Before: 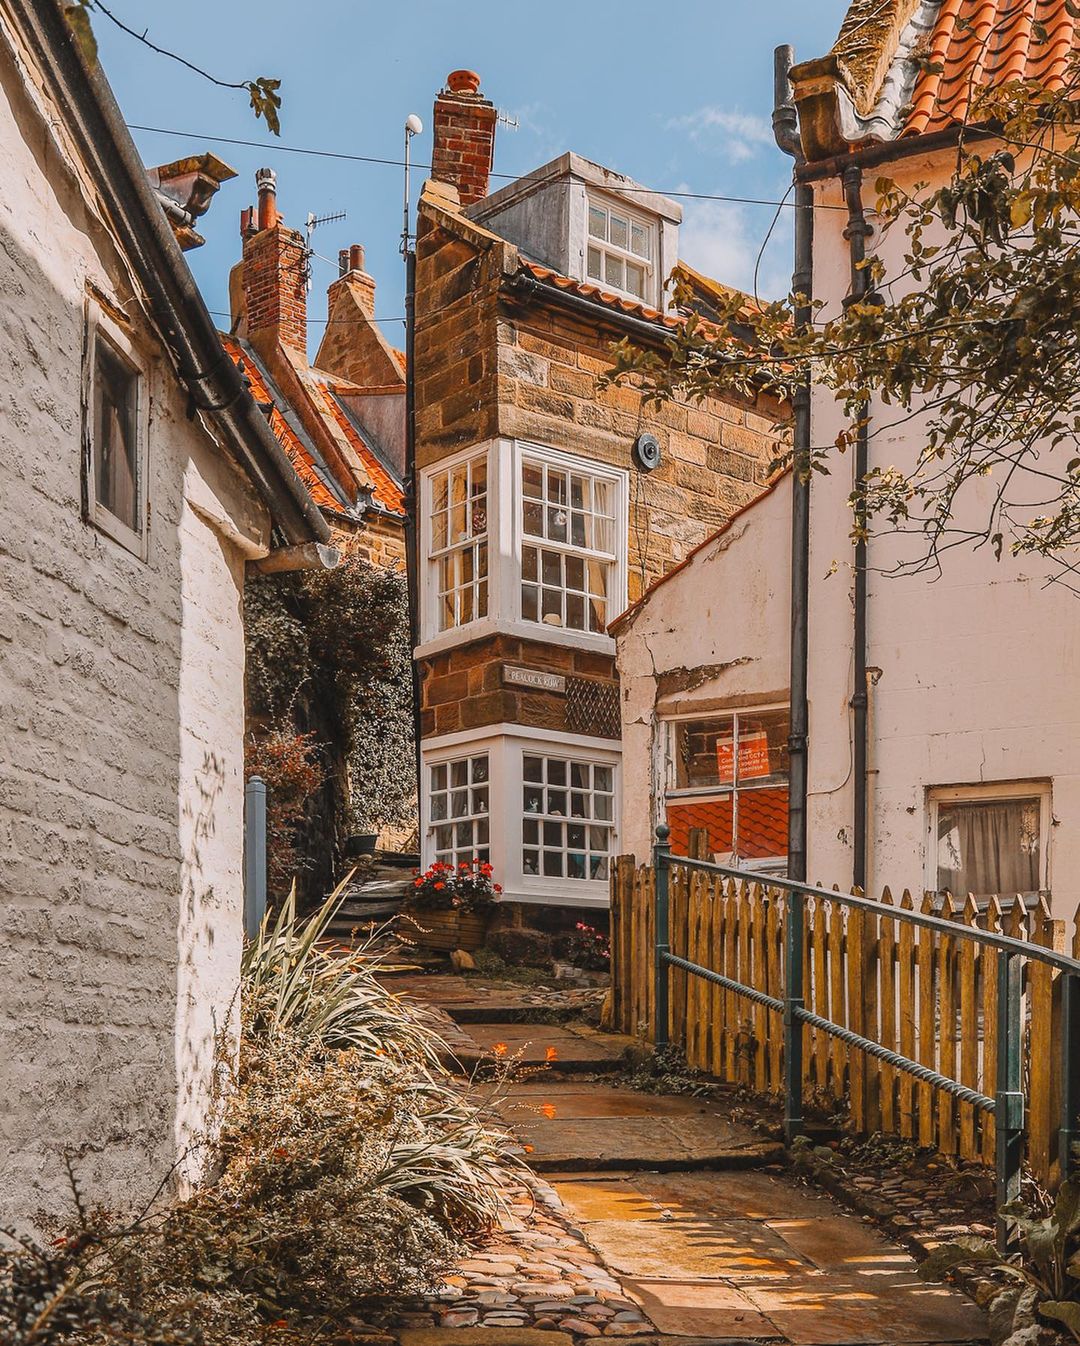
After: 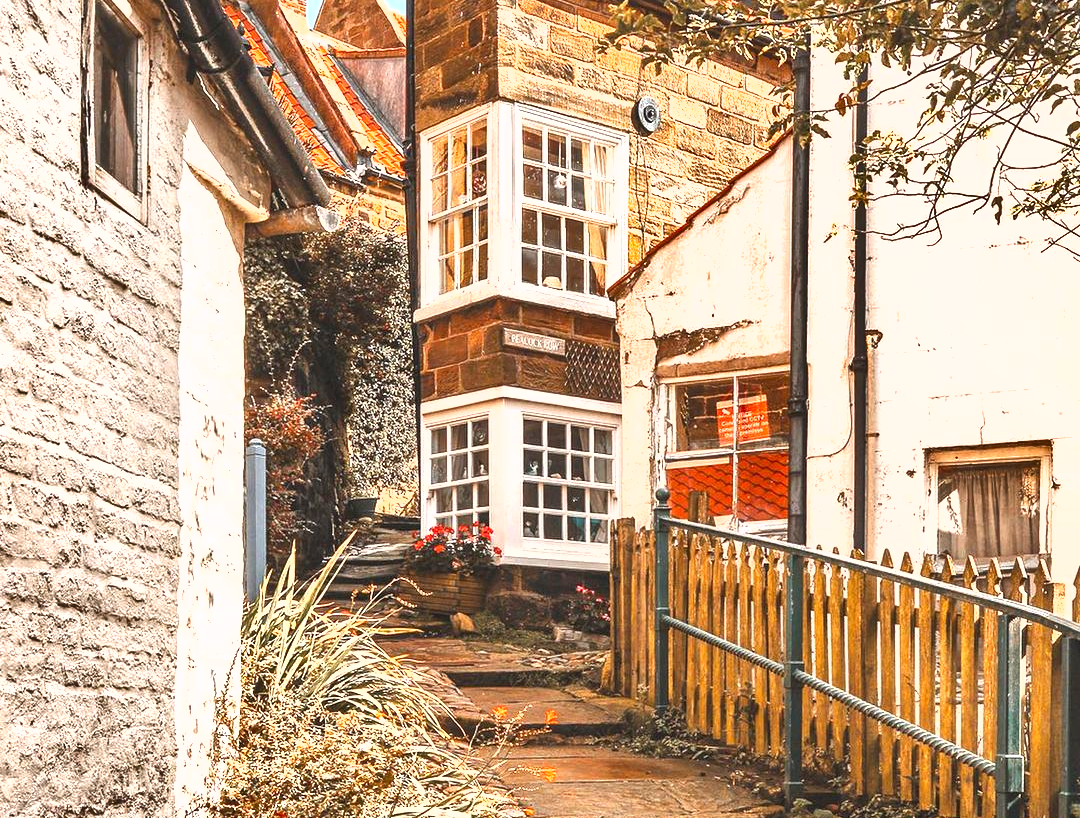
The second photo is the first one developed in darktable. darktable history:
exposure: black level correction 0, exposure 1.456 EV, compensate highlight preservation false
shadows and highlights: soften with gaussian
crop and rotate: top 25.118%, bottom 14.051%
